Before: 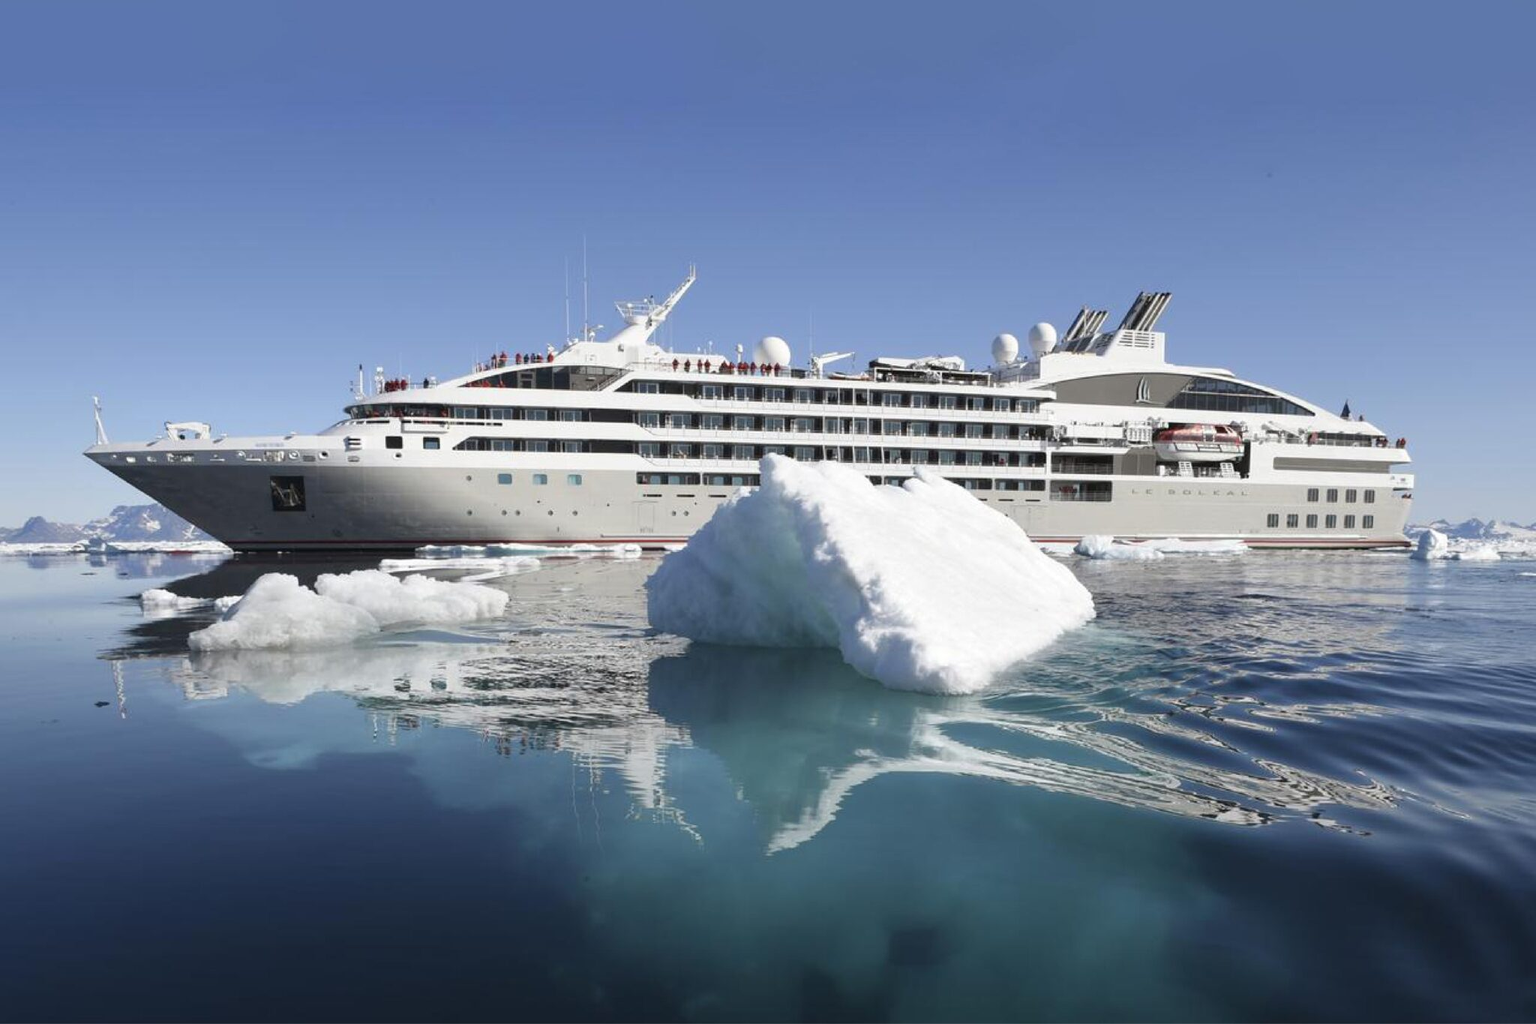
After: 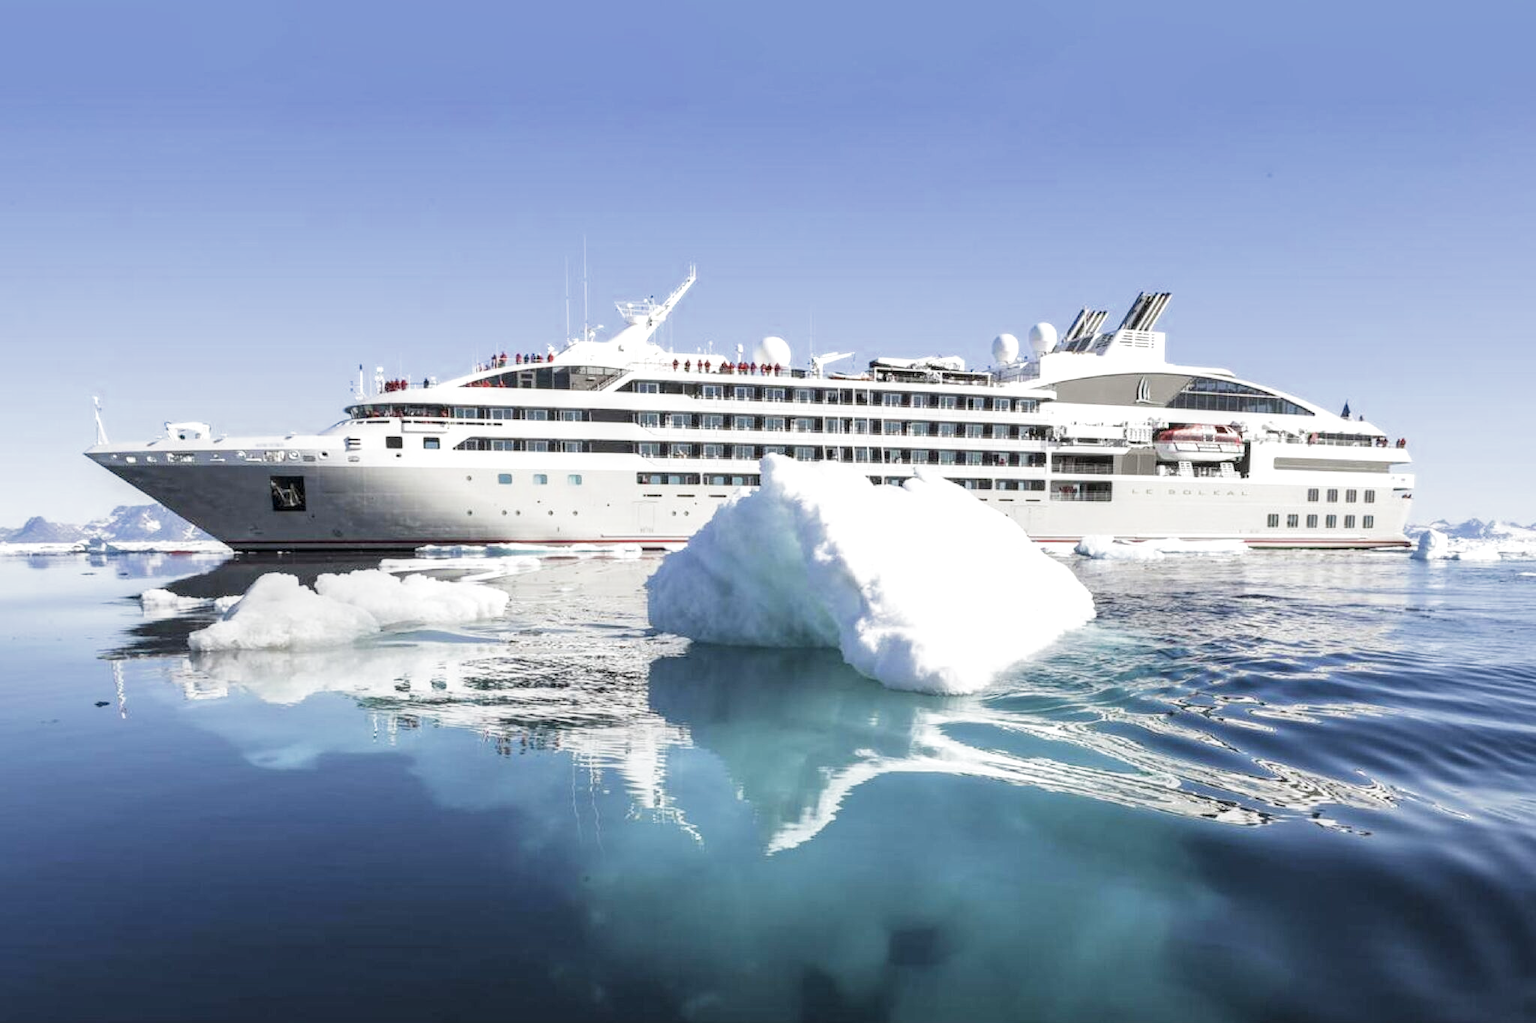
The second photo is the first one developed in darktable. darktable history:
local contrast: highlights 25%, detail 130%
filmic rgb: middle gray luminance 9.23%, black relative exposure -10.55 EV, white relative exposure 3.45 EV, threshold 6 EV, target black luminance 0%, hardness 5.98, latitude 59.69%, contrast 1.087, highlights saturation mix 5%, shadows ↔ highlights balance 29.23%, add noise in highlights 0, color science v3 (2019), use custom middle-gray values true, iterations of high-quality reconstruction 0, contrast in highlights soft, enable highlight reconstruction true
